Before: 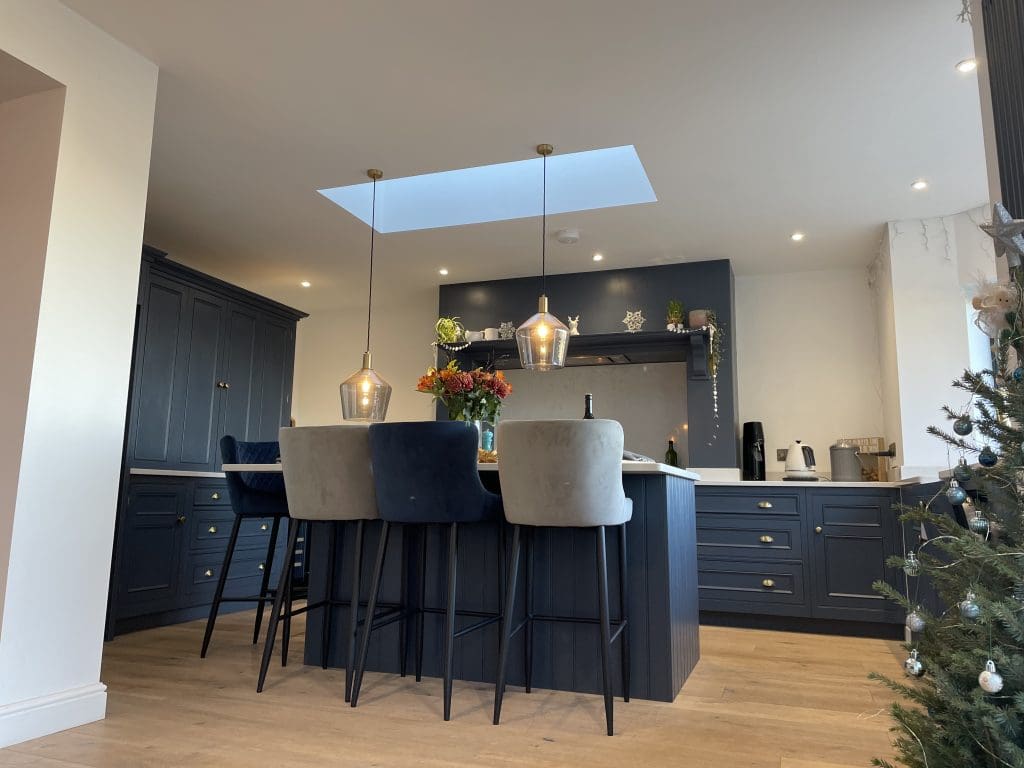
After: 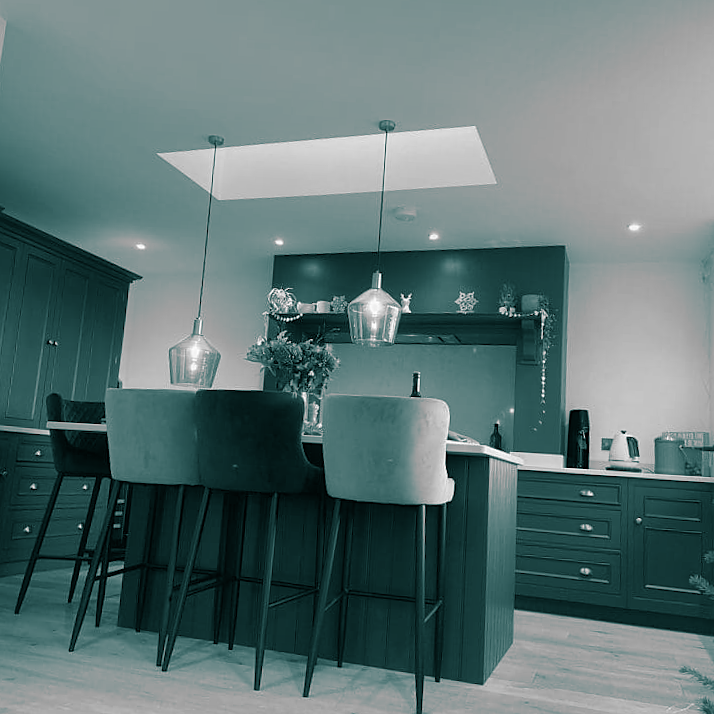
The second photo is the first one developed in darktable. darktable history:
split-toning: shadows › hue 183.6°, shadows › saturation 0.52, highlights › hue 0°, highlights › saturation 0
monochrome: a 32, b 64, size 2.3
color zones: curves: ch0 [(0.257, 0.558) (0.75, 0.565)]; ch1 [(0.004, 0.857) (0.14, 0.416) (0.257, 0.695) (0.442, 0.032) (0.736, 0.266) (0.891, 0.741)]; ch2 [(0, 0.623) (0.112, 0.436) (0.271, 0.474) (0.516, 0.64) (0.743, 0.286)]
contrast equalizer: y [[0.5, 0.488, 0.462, 0.461, 0.491, 0.5], [0.5 ×6], [0.5 ×6], [0 ×6], [0 ×6]]
crop and rotate: angle -3.27°, left 14.277%, top 0.028%, right 10.766%, bottom 0.028%
sharpen: radius 1.458, amount 0.398, threshold 1.271
vibrance: vibrance 15%
